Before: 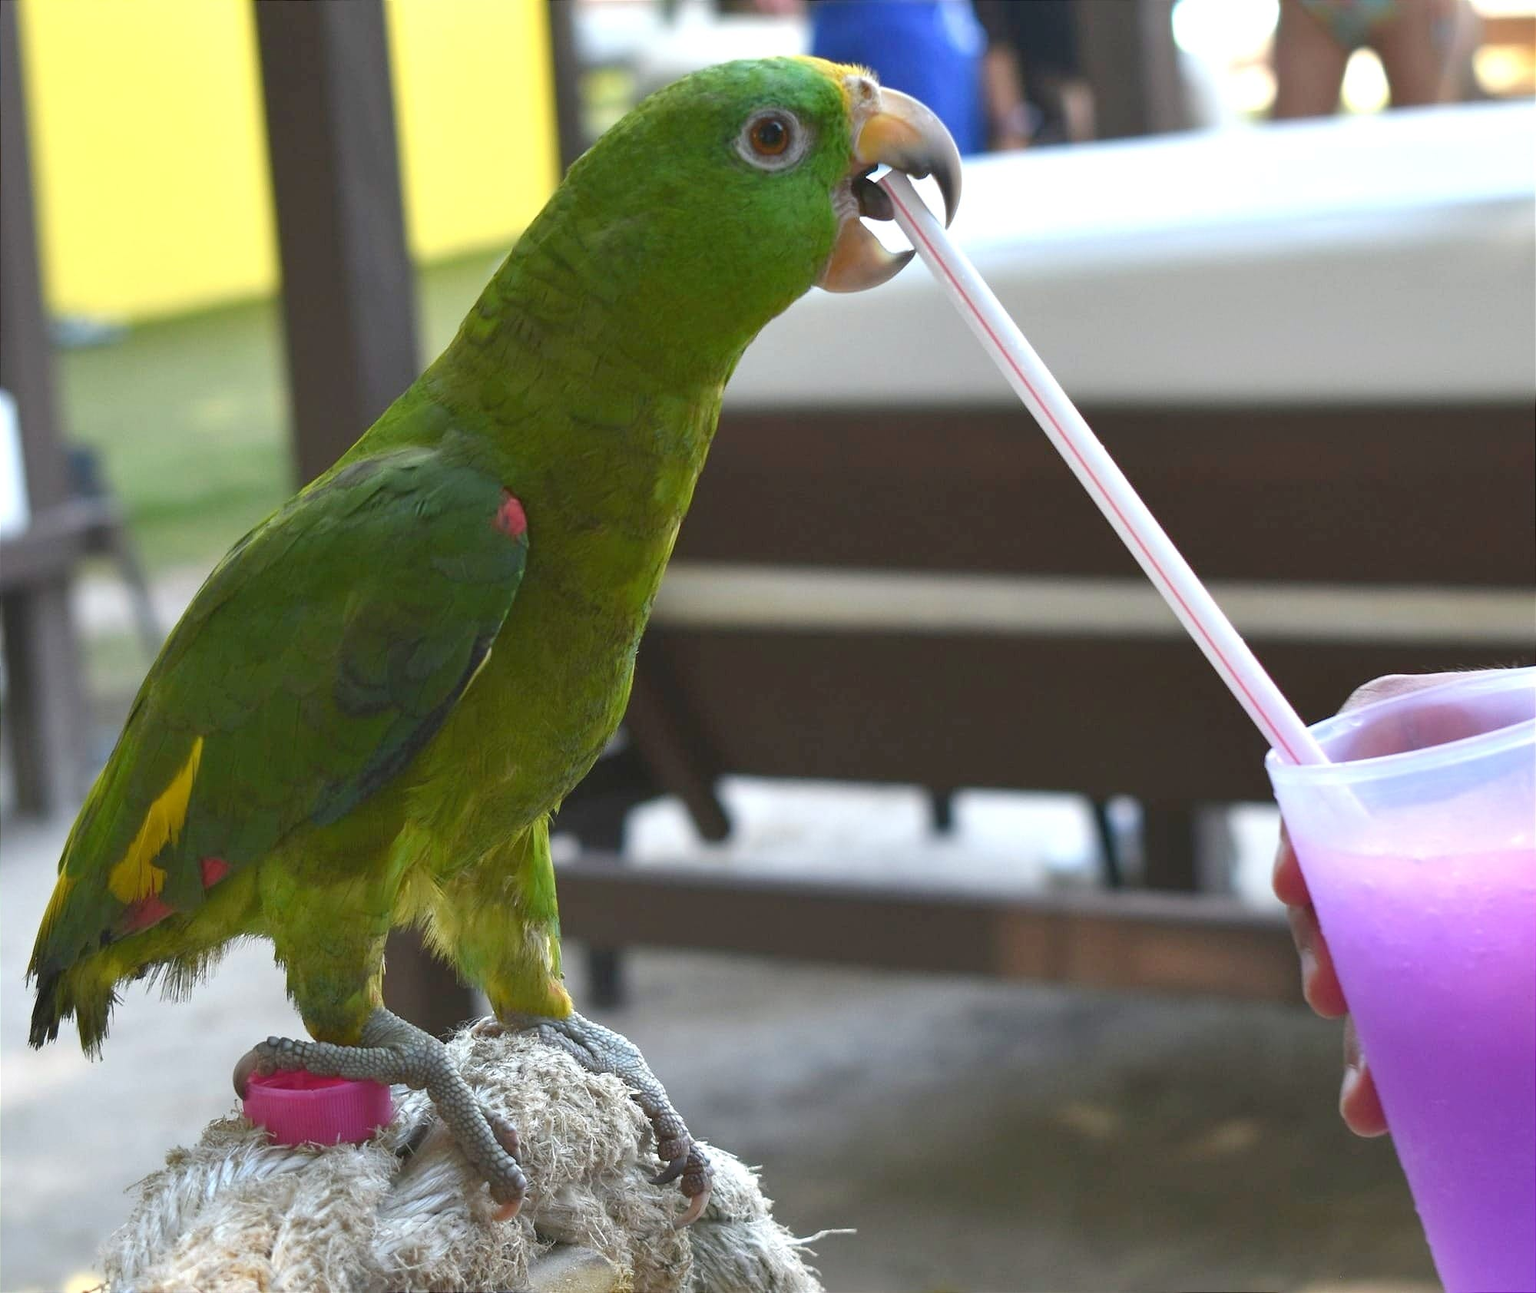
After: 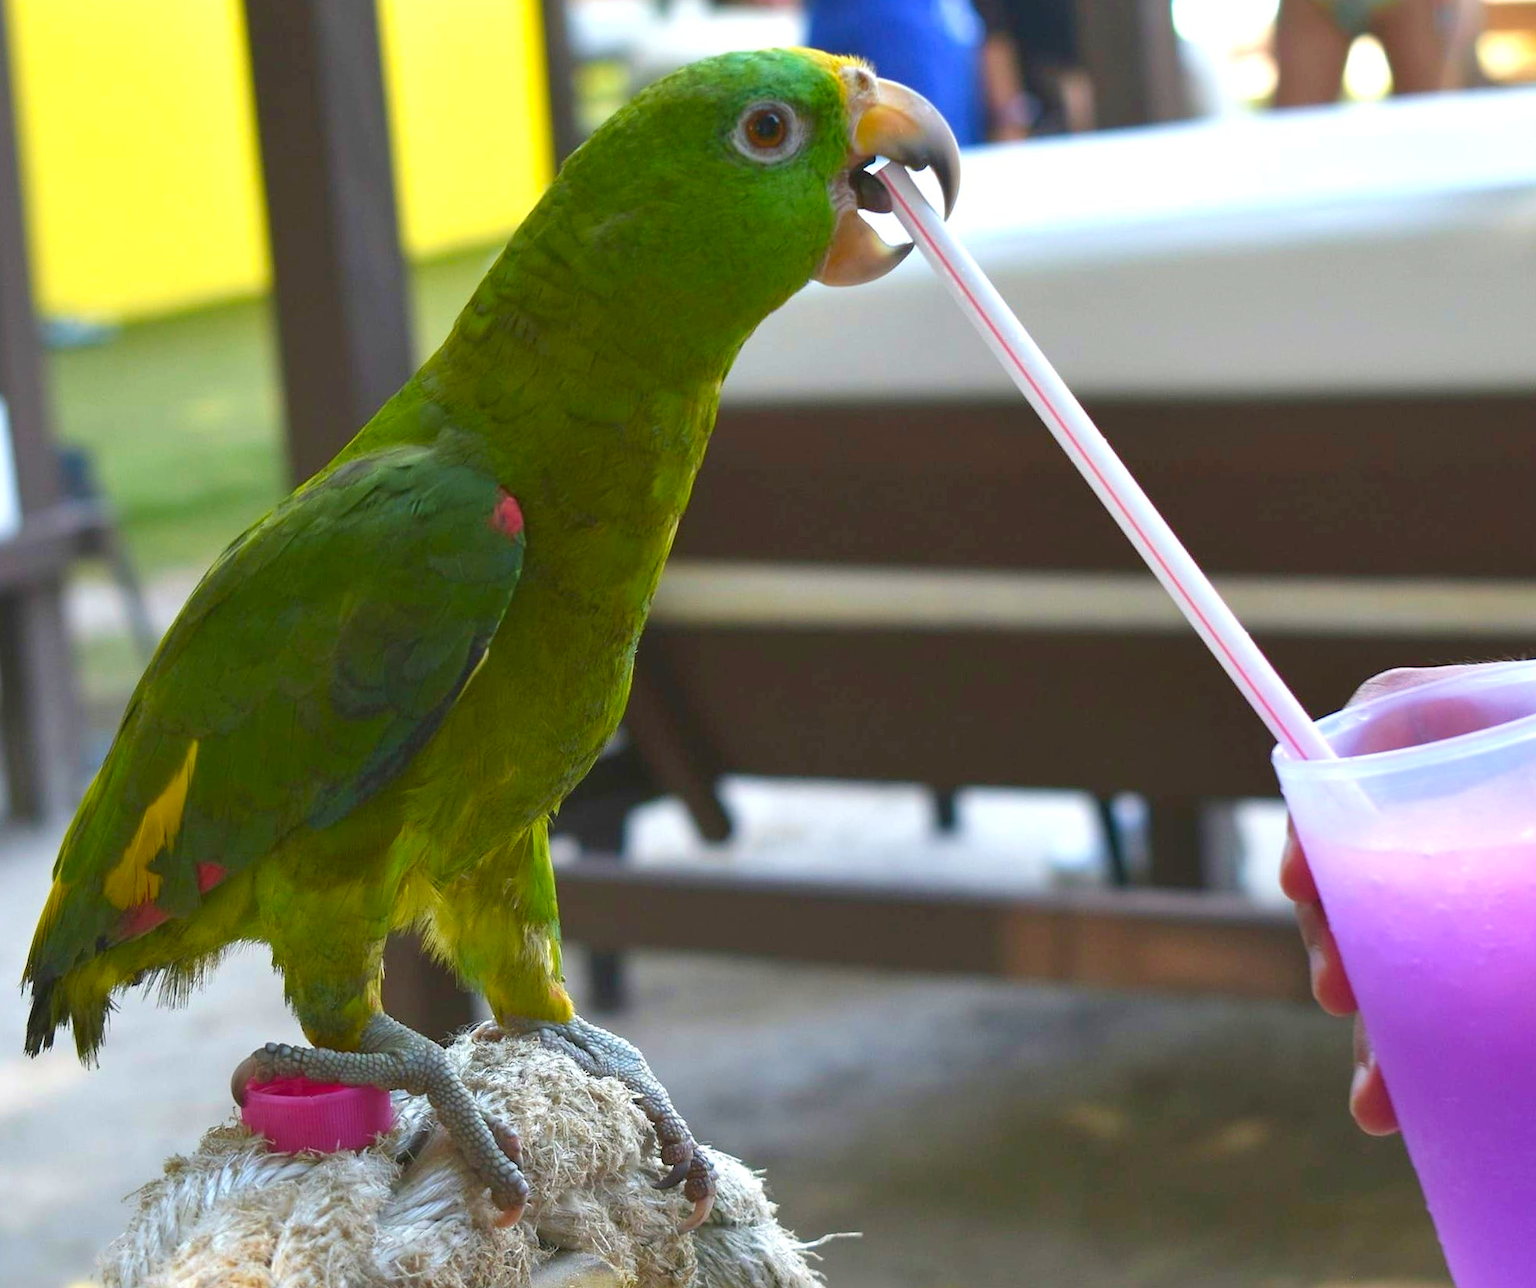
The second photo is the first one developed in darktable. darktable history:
velvia: on, module defaults
rotate and perspective: rotation -0.45°, automatic cropping original format, crop left 0.008, crop right 0.992, crop top 0.012, crop bottom 0.988
color balance: output saturation 120%
